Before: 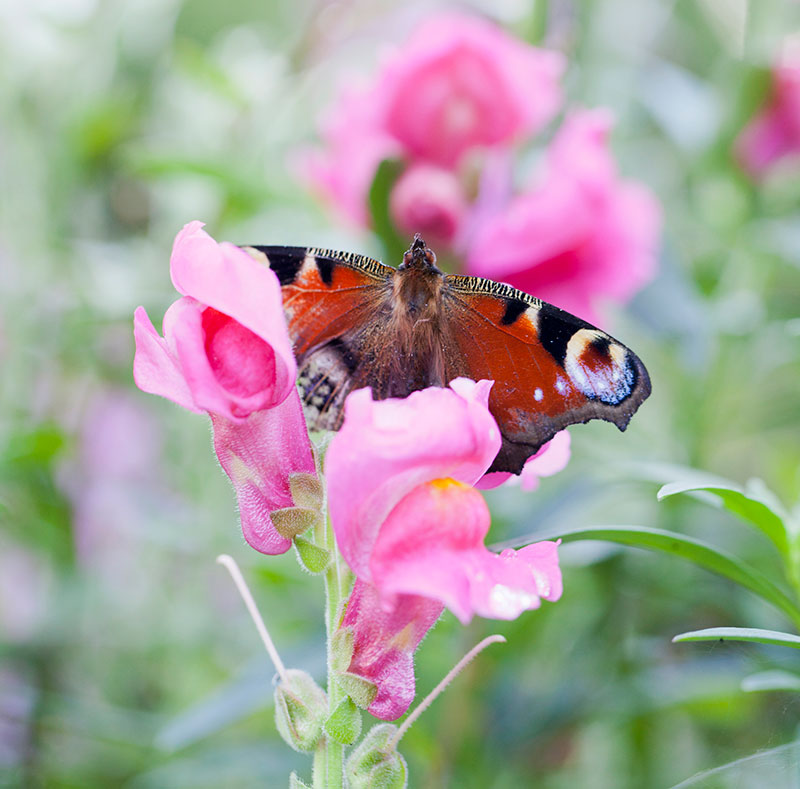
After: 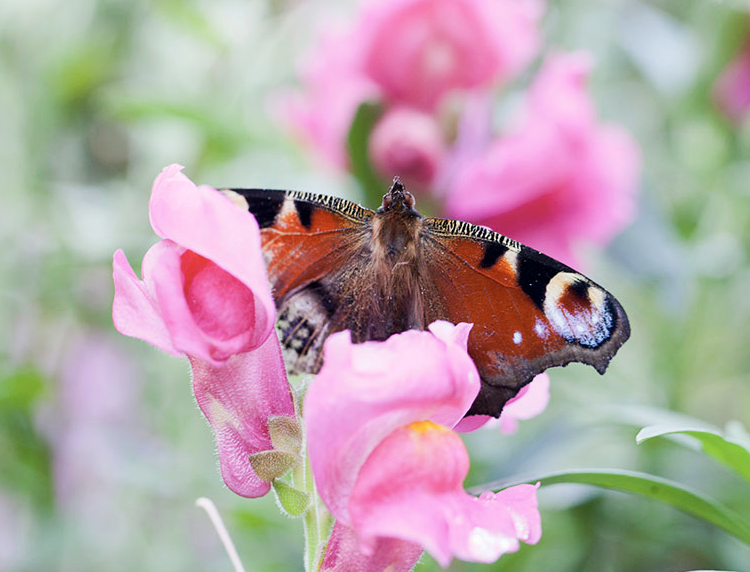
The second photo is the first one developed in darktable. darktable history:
crop: left 2.737%, top 7.287%, right 3.421%, bottom 20.179%
contrast brightness saturation: contrast 0.11, saturation -0.17
